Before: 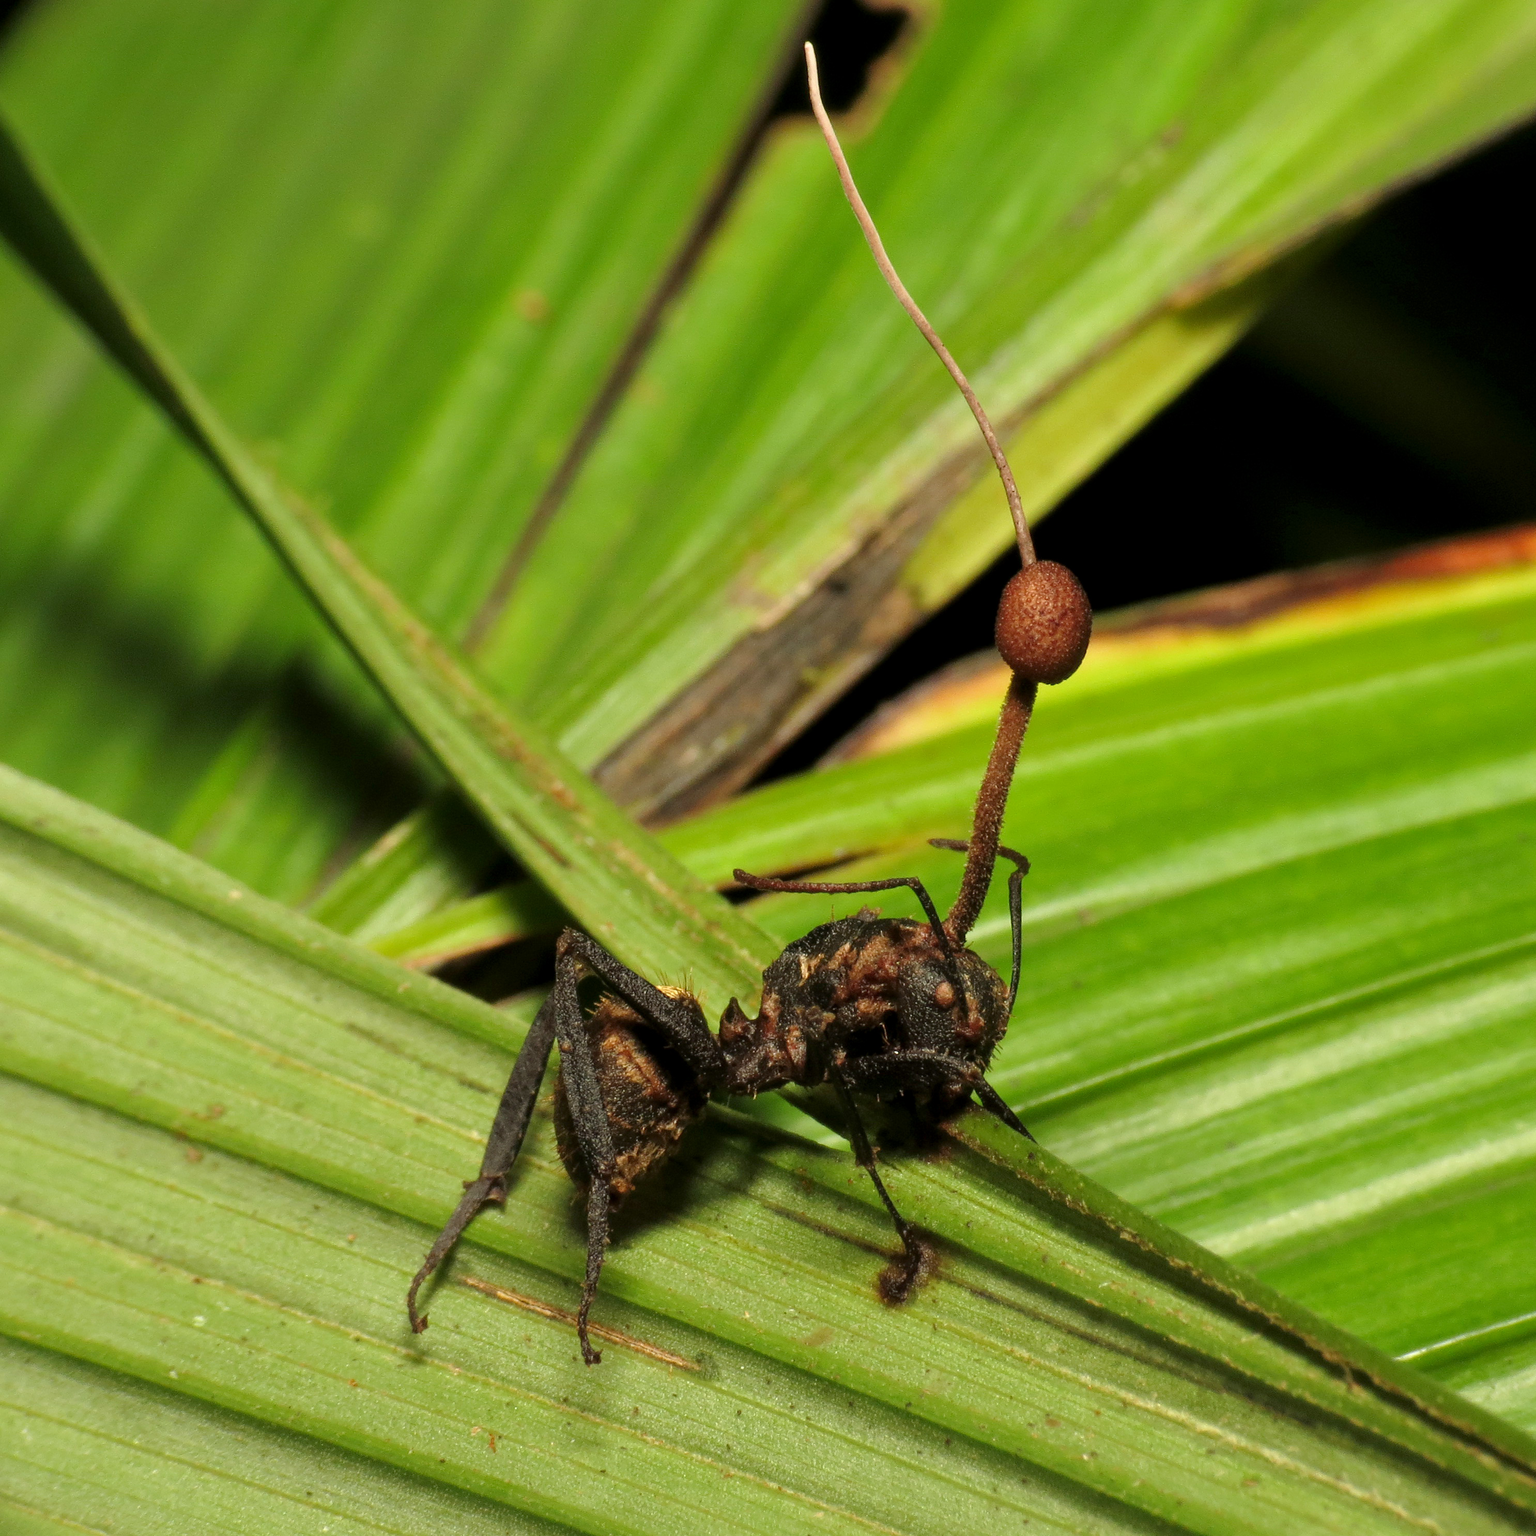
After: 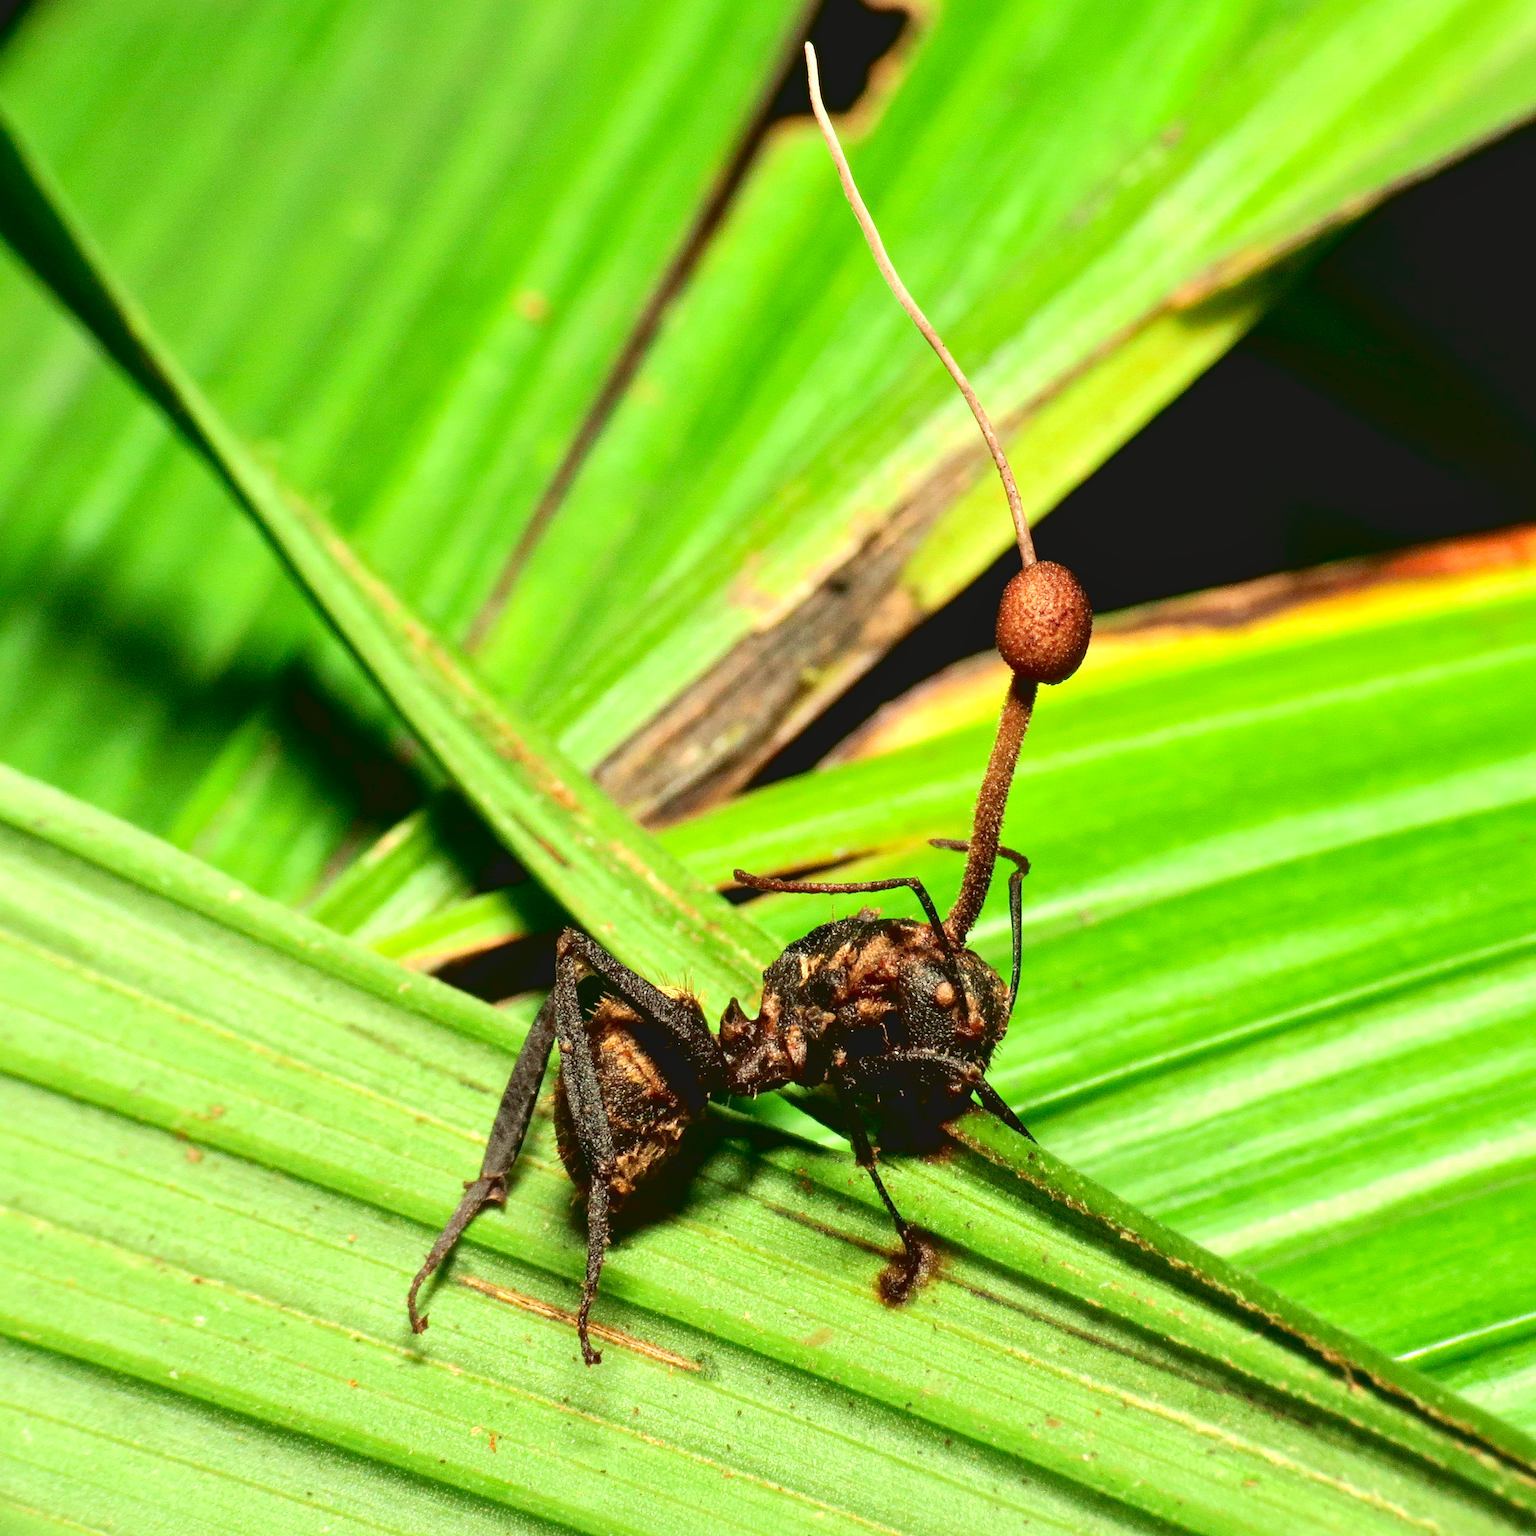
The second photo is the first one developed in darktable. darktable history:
local contrast: mode bilateral grid, contrast 20, coarseness 51, detail 132%, midtone range 0.2
tone curve: curves: ch0 [(0, 0.087) (0.175, 0.178) (0.466, 0.498) (0.715, 0.764) (1, 0.961)]; ch1 [(0, 0) (0.437, 0.398) (0.476, 0.466) (0.505, 0.505) (0.534, 0.544) (0.612, 0.605) (0.641, 0.643) (1, 1)]; ch2 [(0, 0) (0.359, 0.379) (0.427, 0.453) (0.489, 0.495) (0.531, 0.534) (0.579, 0.579) (1, 1)], color space Lab, independent channels, preserve colors none
exposure: black level correction 0.008, exposure 0.978 EV, compensate highlight preservation false
